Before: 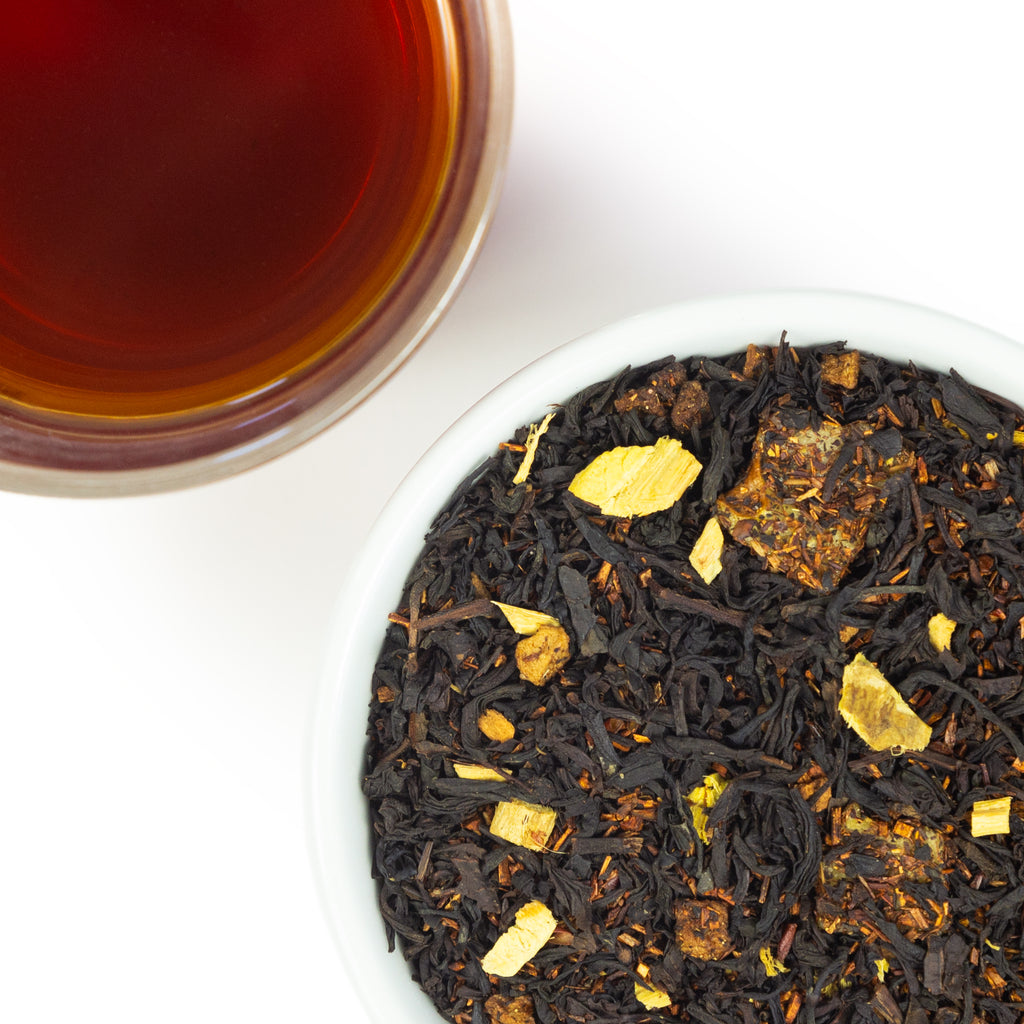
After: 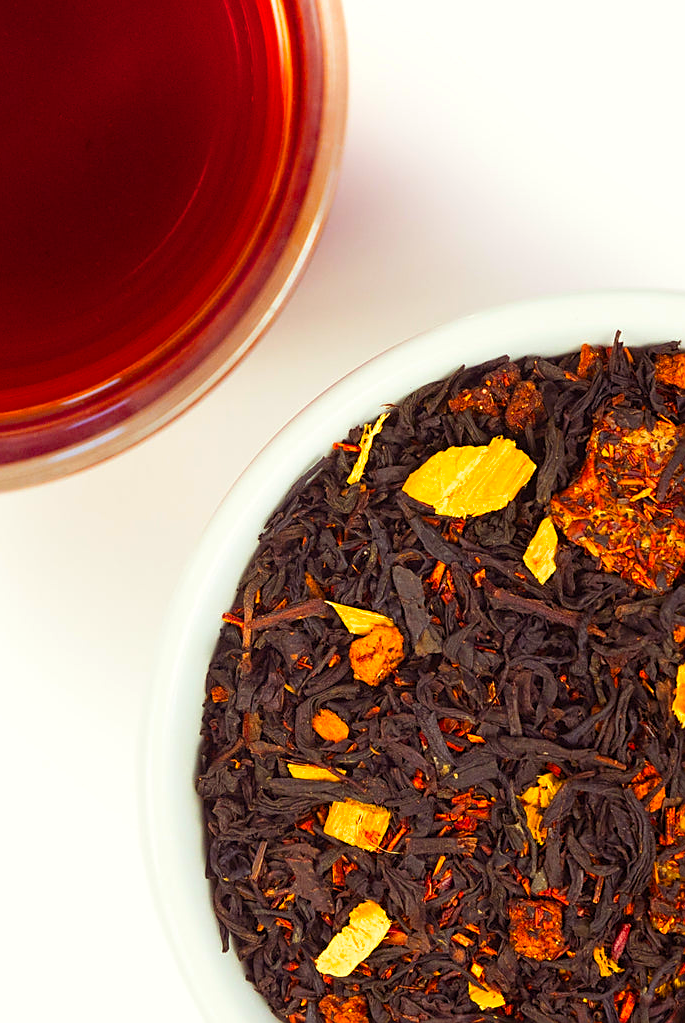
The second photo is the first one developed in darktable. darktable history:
color zones: curves: ch1 [(0.24, 0.629) (0.75, 0.5)]; ch2 [(0.255, 0.454) (0.745, 0.491)]
sharpen: on, module defaults
exposure: compensate exposure bias true, compensate highlight preservation false
crop and rotate: left 16.218%, right 16.814%
color balance rgb: power › chroma 1.523%, power › hue 26.91°, perceptual saturation grading › global saturation 39.057%
